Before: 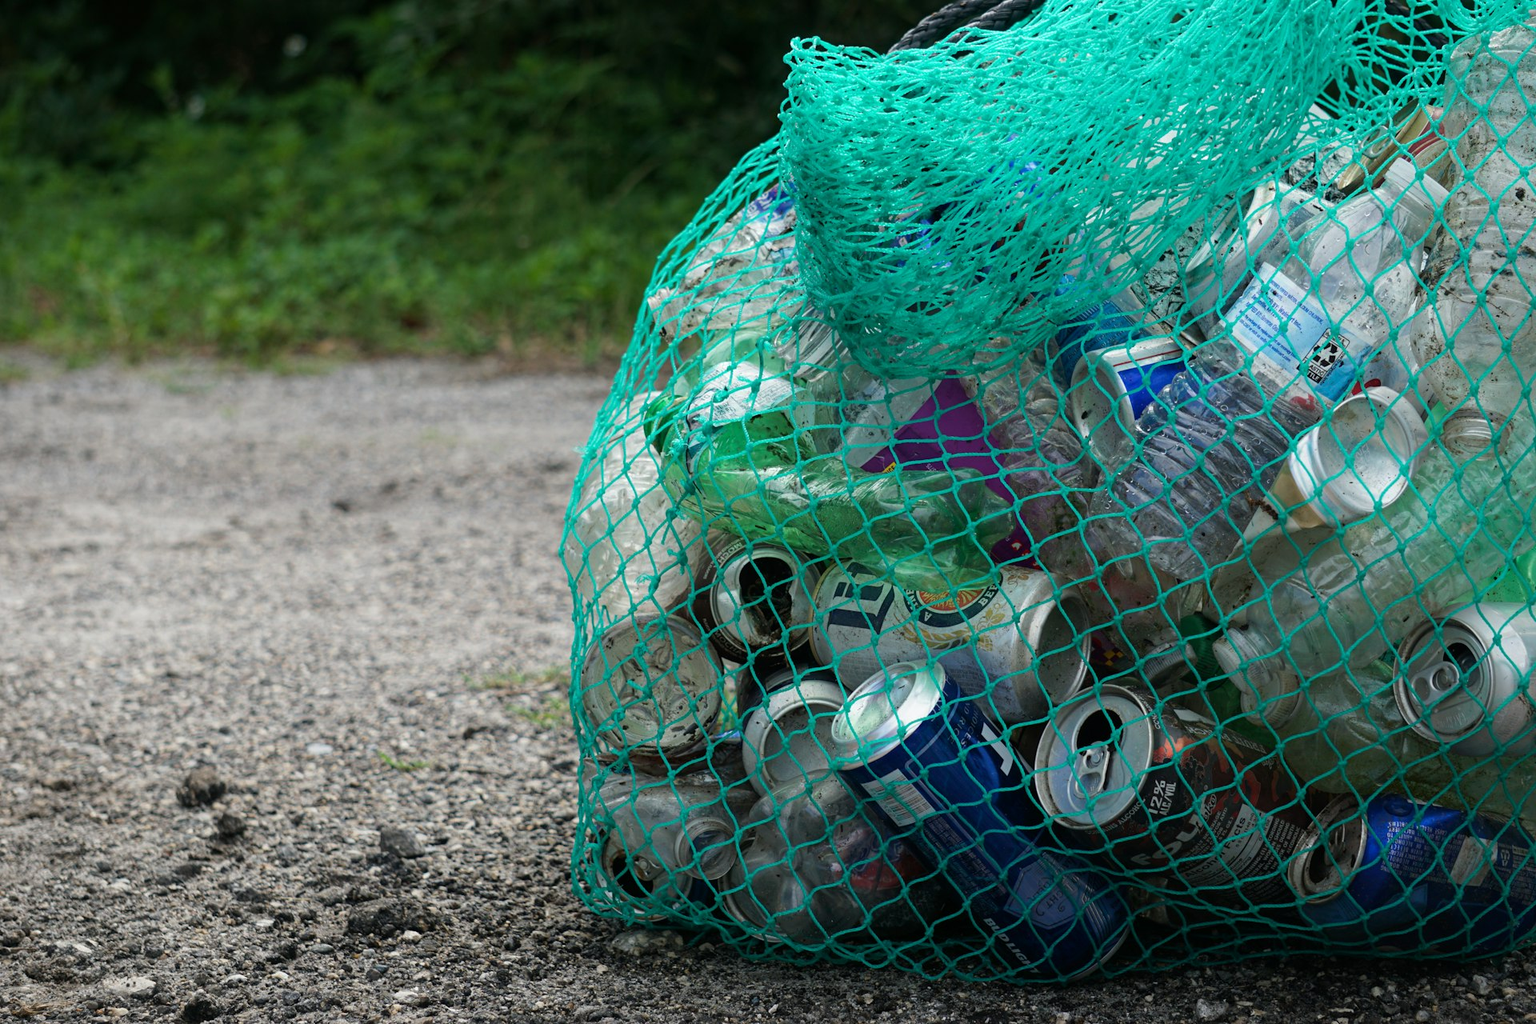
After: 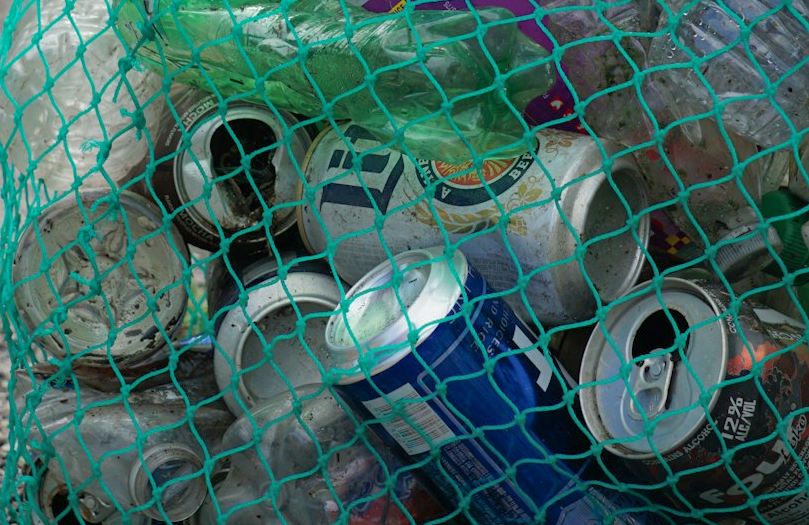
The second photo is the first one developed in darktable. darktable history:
shadows and highlights: on, module defaults
crop: left 37.221%, top 45.169%, right 20.63%, bottom 13.777%
